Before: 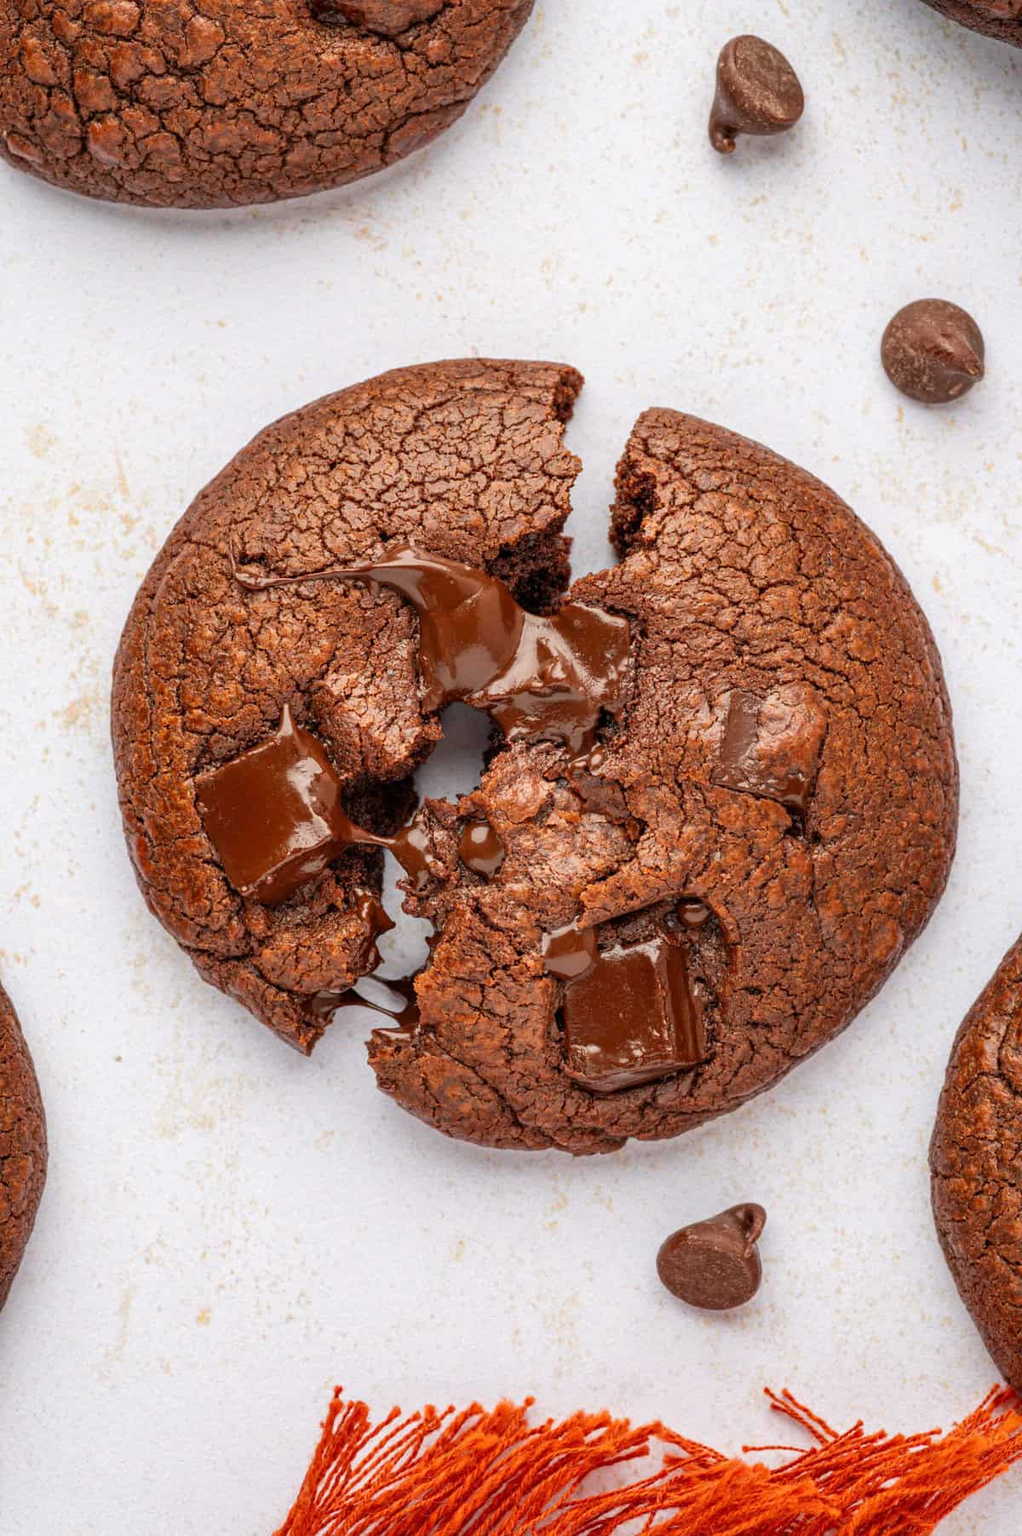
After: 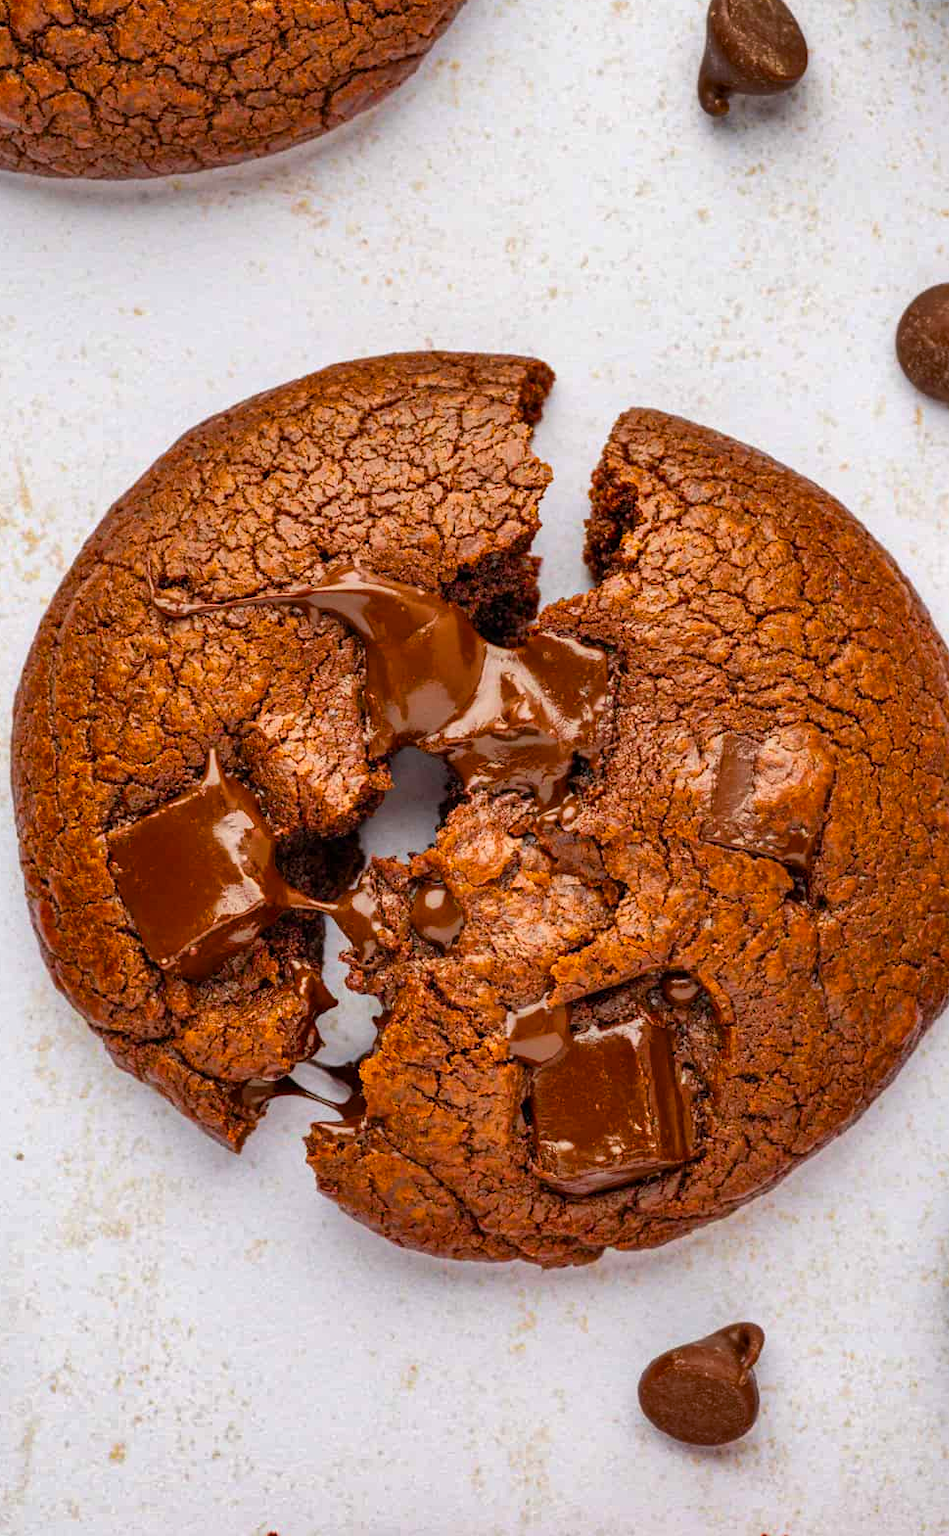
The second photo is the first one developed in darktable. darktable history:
shadows and highlights: highlights color adjustment 0%, soften with gaussian
crop: left 9.929%, top 3.475%, right 9.188%, bottom 9.529%
color balance rgb: linear chroma grading › global chroma 10%, perceptual saturation grading › global saturation 30%, global vibrance 10%
